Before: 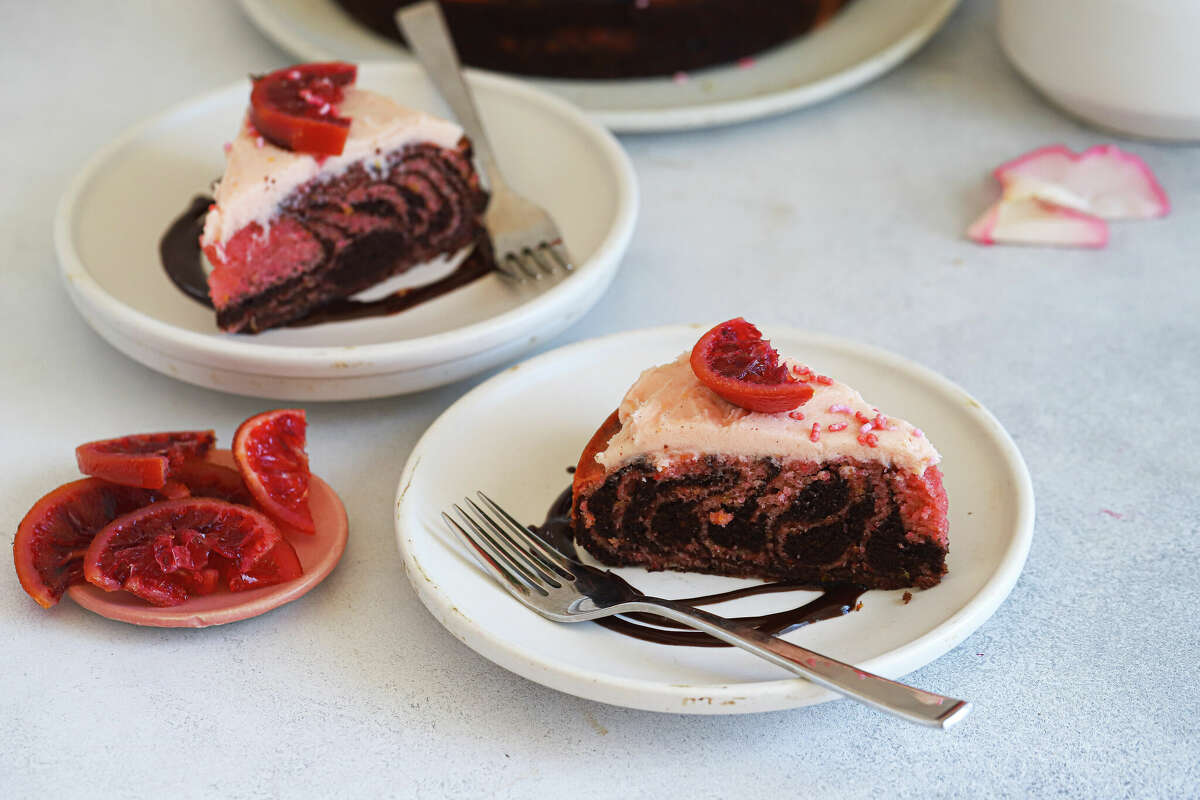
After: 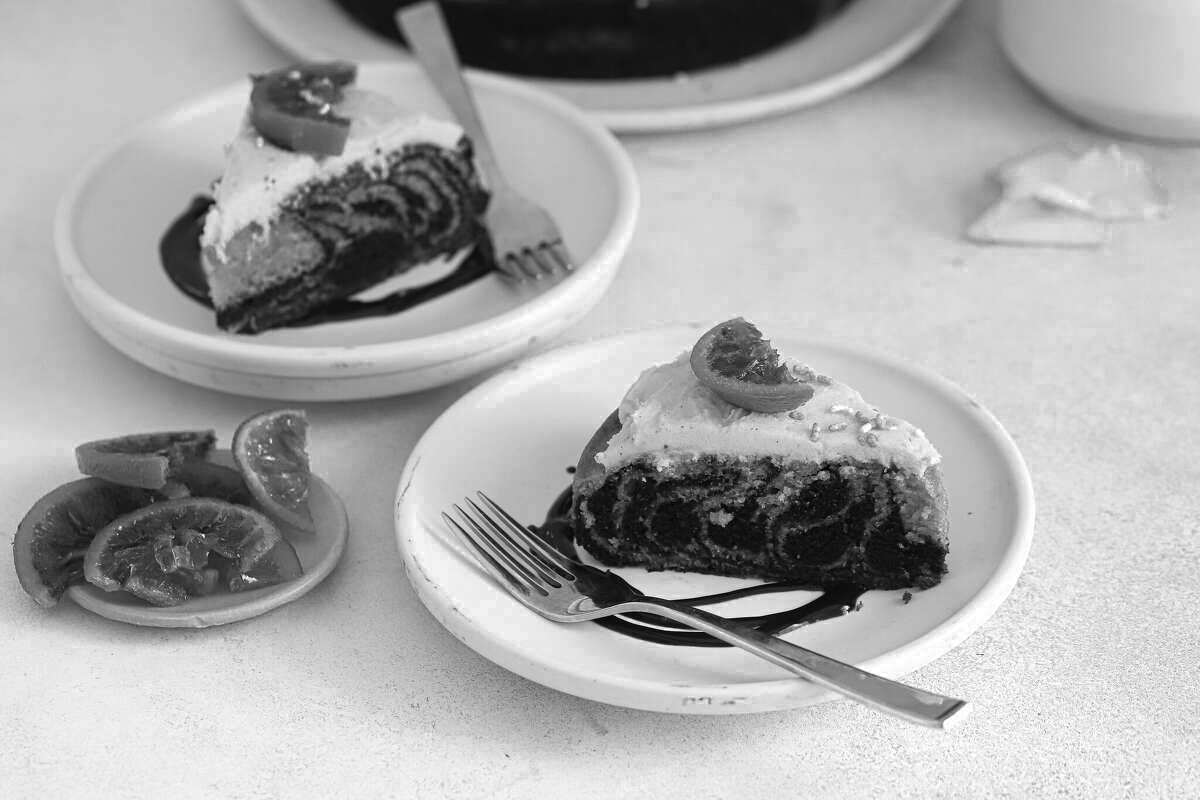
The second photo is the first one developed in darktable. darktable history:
exposure: compensate exposure bias true, compensate highlight preservation false
color zones: curves: ch0 [(0, 0.613) (0.01, 0.613) (0.245, 0.448) (0.498, 0.529) (0.642, 0.665) (0.879, 0.777) (0.99, 0.613)]; ch1 [(0, 0) (0.143, 0) (0.286, 0) (0.429, 0) (0.571, 0) (0.714, 0) (0.857, 0)]
